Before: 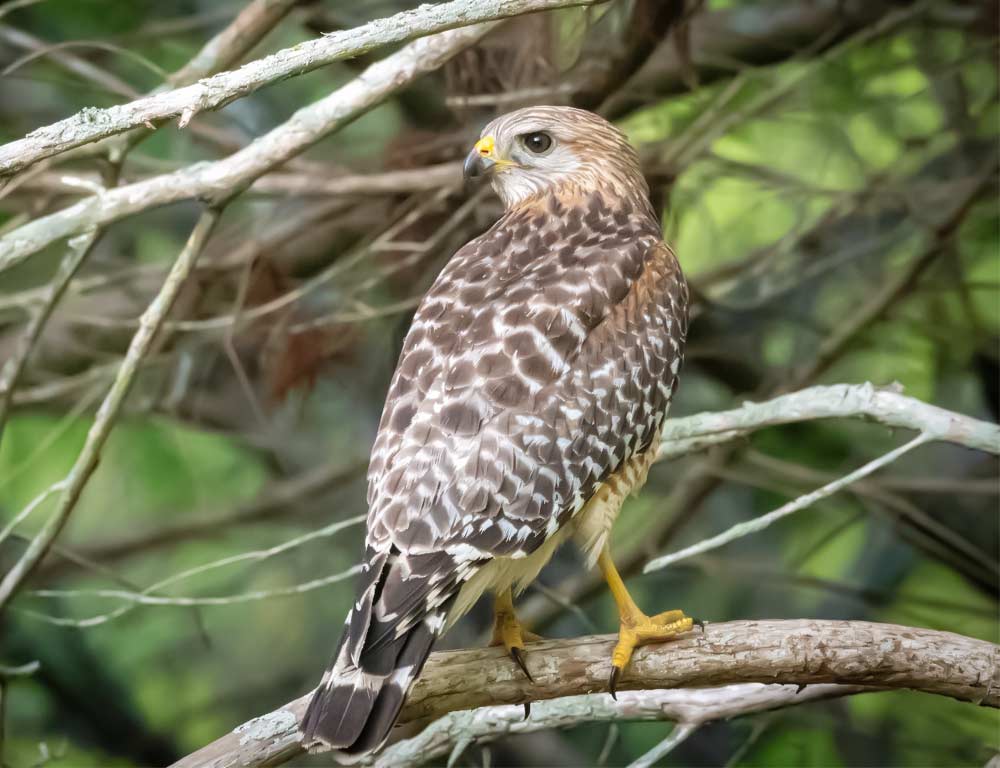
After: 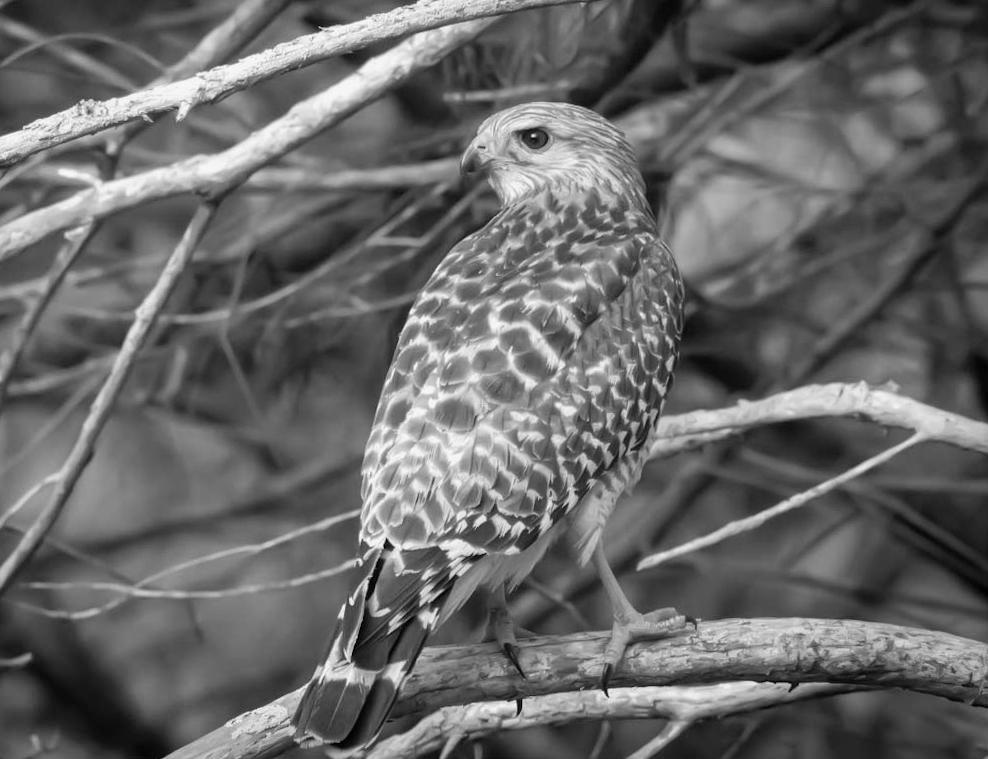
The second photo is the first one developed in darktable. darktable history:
crop and rotate: angle -0.5°
color correction: saturation 0.57
color calibration: output gray [0.21, 0.42, 0.37, 0], gray › normalize channels true, illuminant same as pipeline (D50), adaptation XYZ, x 0.346, y 0.359, gamut compression 0
